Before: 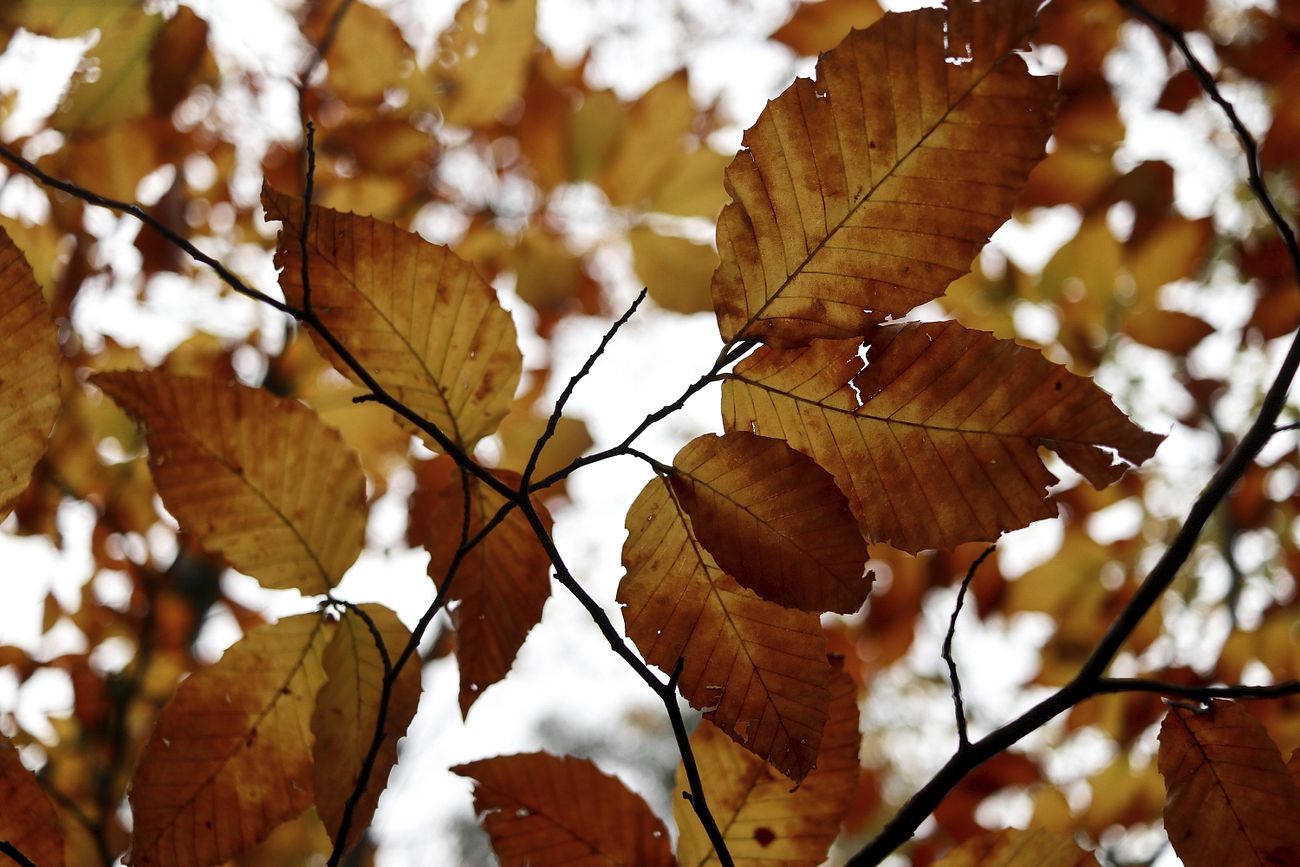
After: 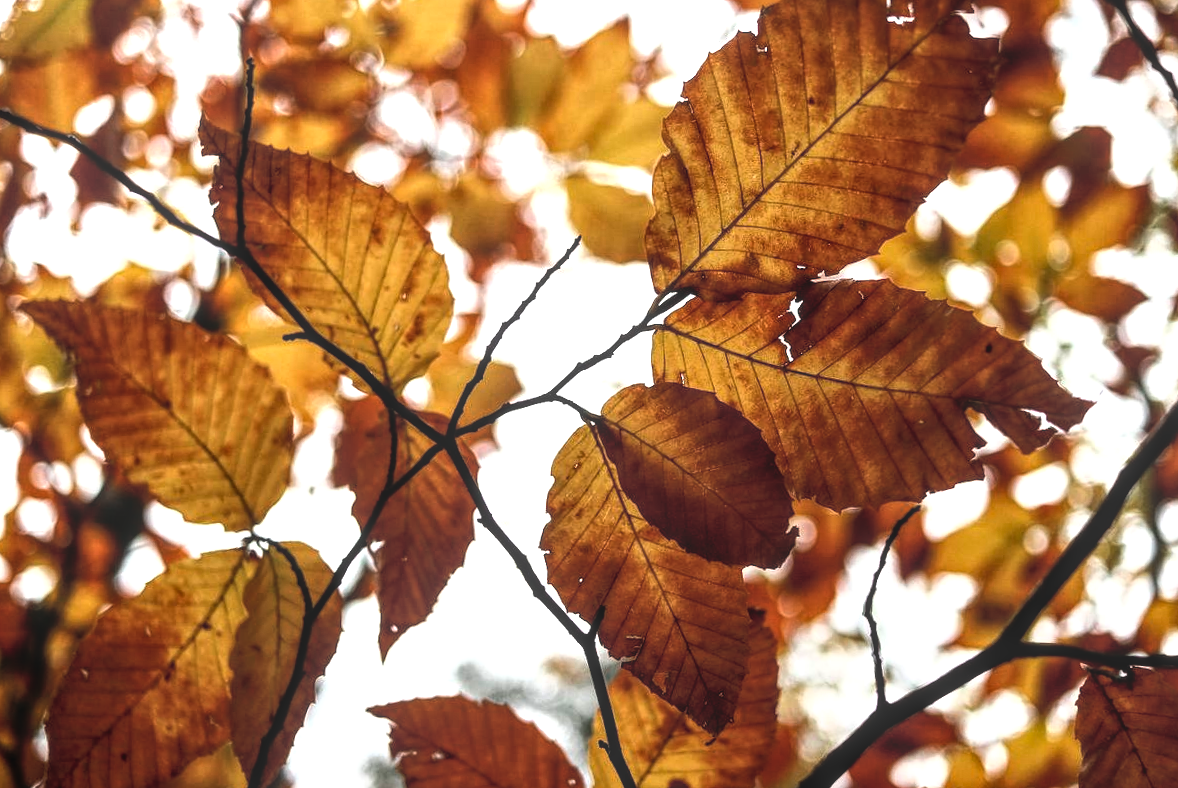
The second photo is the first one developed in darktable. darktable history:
local contrast: highlights 66%, shadows 33%, detail 166%, midtone range 0.2
exposure: exposure 0 EV, compensate highlight preservation false
tone equalizer: -8 EV -1.1 EV, -7 EV -1.01 EV, -6 EV -0.873 EV, -5 EV -0.609 EV, -3 EV 0.61 EV, -2 EV 0.896 EV, -1 EV 0.992 EV, +0 EV 1.06 EV, edges refinement/feathering 500, mask exposure compensation -1.57 EV, preserve details no
crop and rotate: angle -2.03°, left 3.159%, top 3.78%, right 1.41%, bottom 0.493%
